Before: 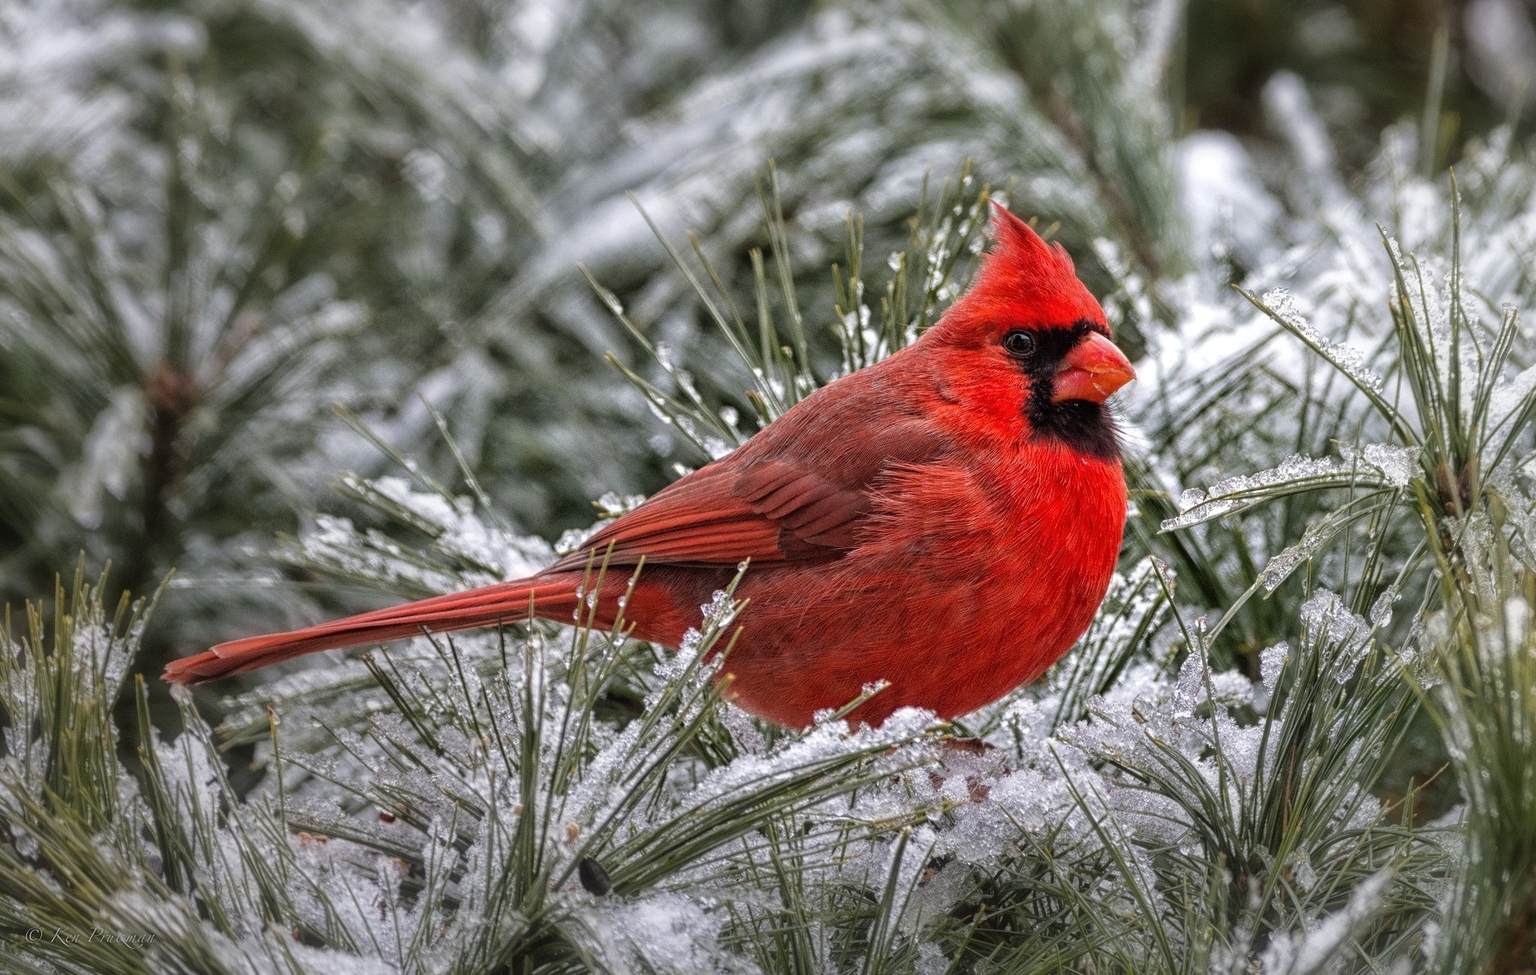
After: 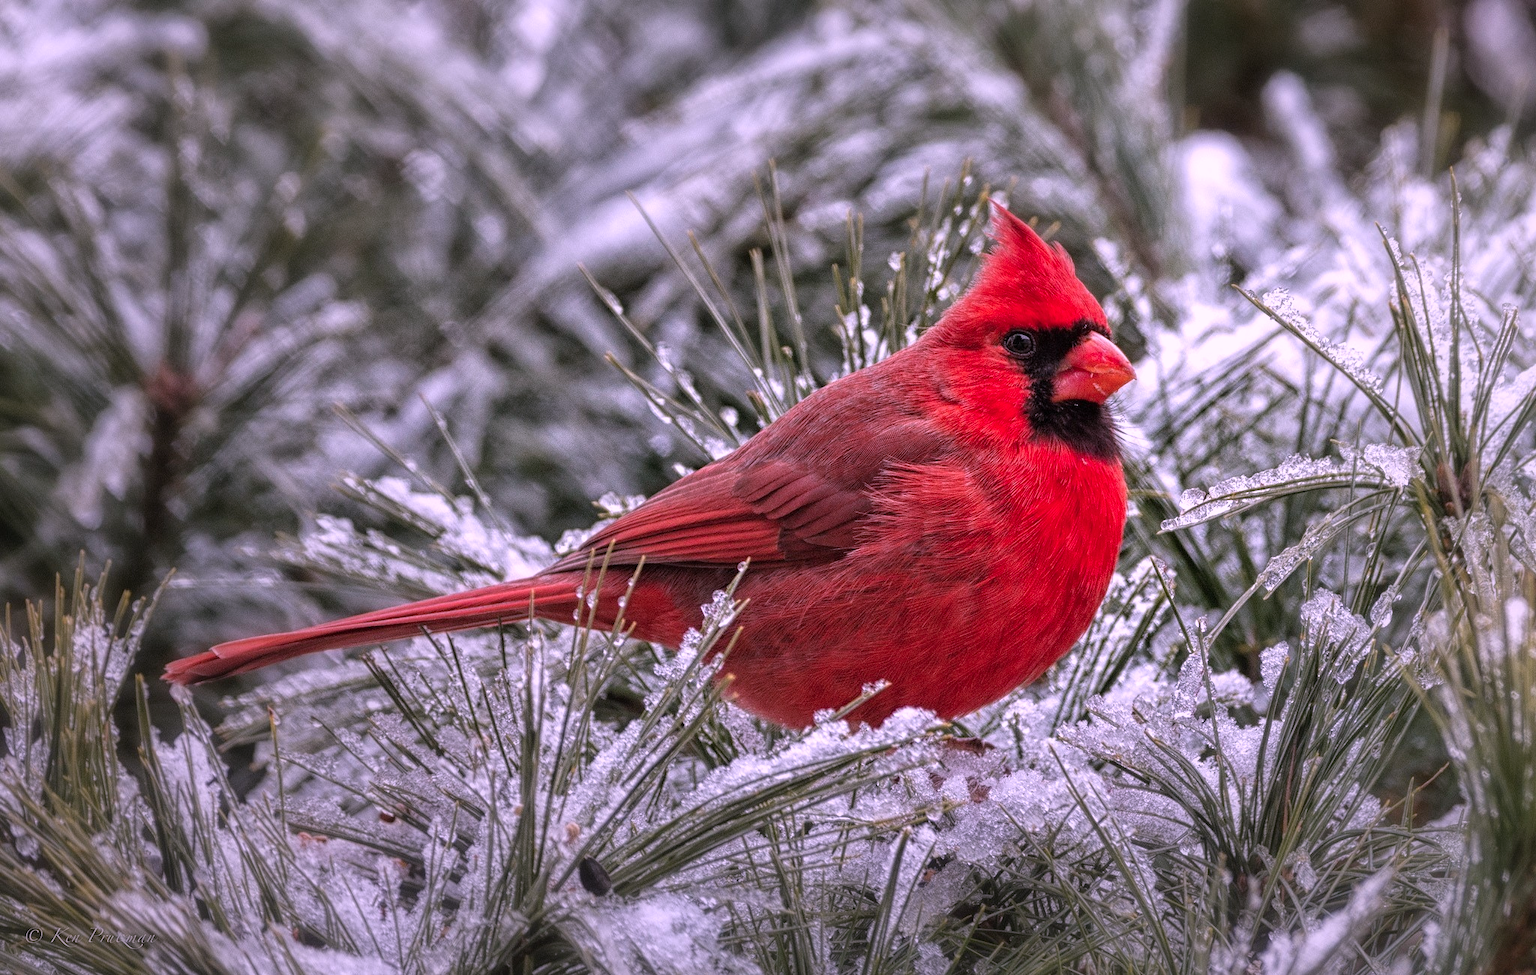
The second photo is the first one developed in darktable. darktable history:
color correction: highlights a* 16.2, highlights b* -20.23
